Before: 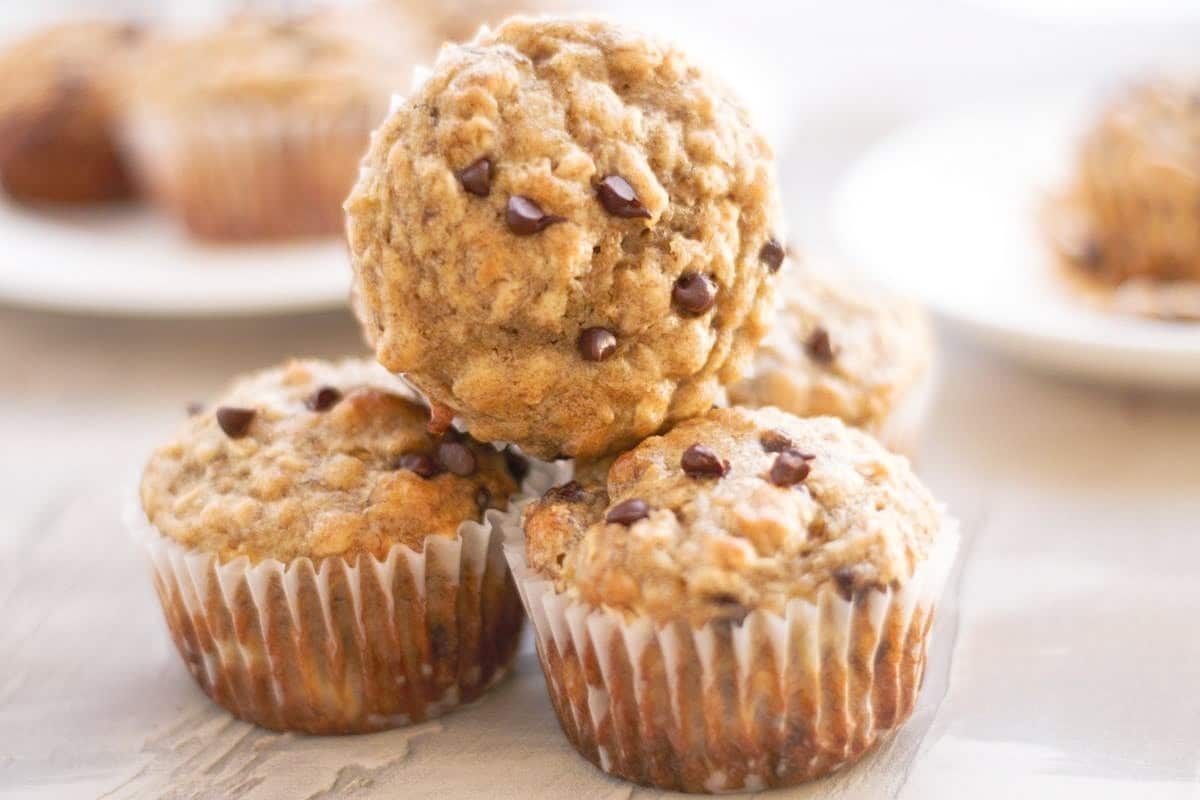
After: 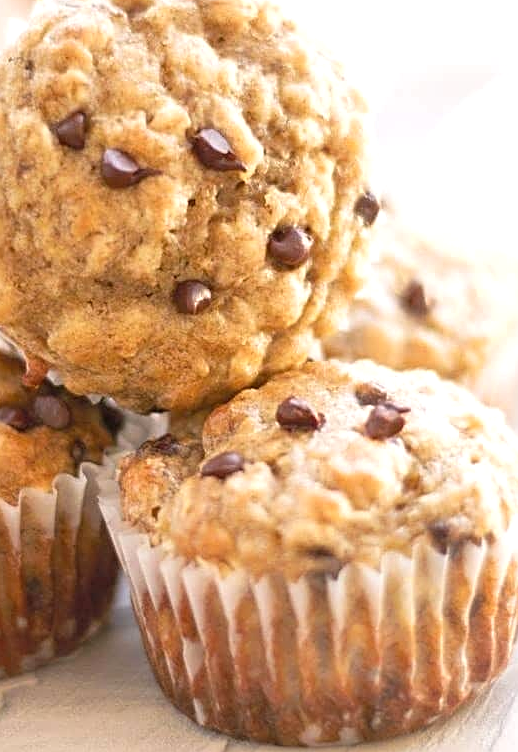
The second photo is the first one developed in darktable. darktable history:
sharpen: on, module defaults
crop: left 33.76%, top 5.927%, right 23.047%
exposure: exposure 0.236 EV, compensate exposure bias true, compensate highlight preservation false
